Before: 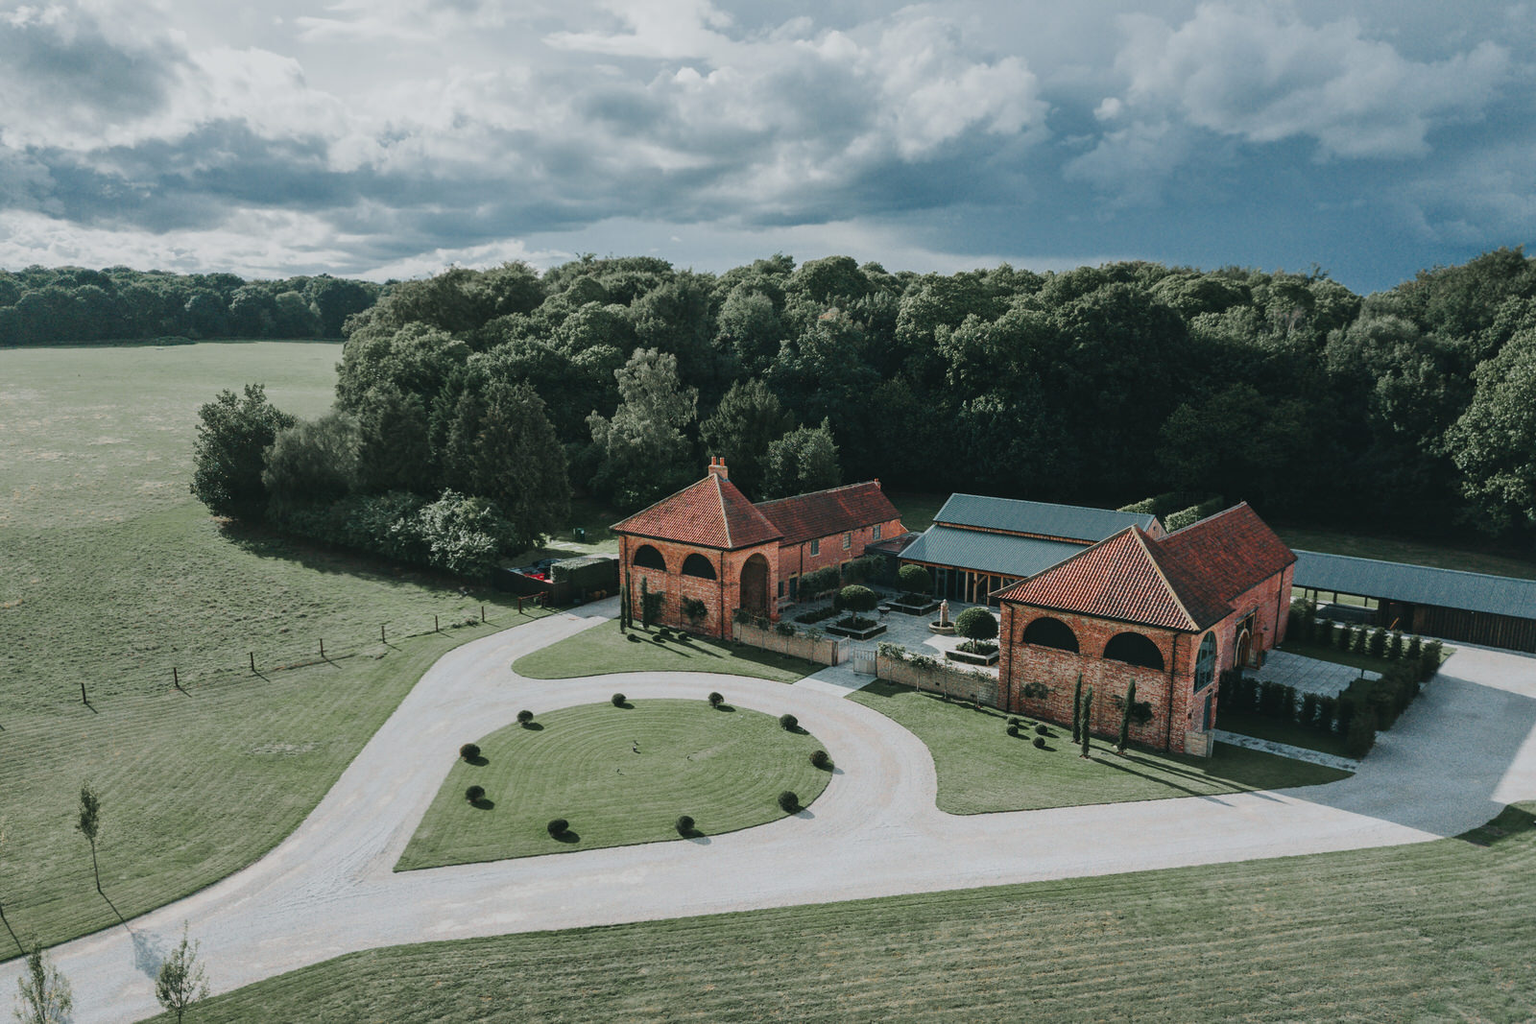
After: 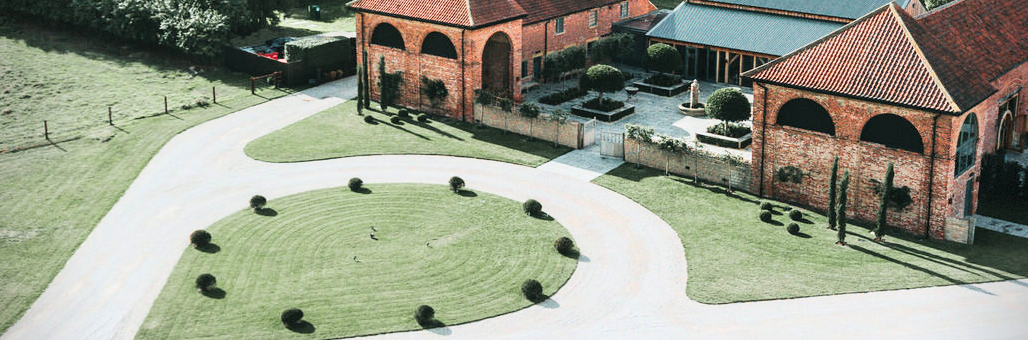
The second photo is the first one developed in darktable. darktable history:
vignetting: brightness -0.585, saturation -0.116, dithering 8-bit output
tone curve: curves: ch0 [(0, 0) (0.004, 0.001) (0.02, 0.008) (0.218, 0.218) (0.664, 0.774) (0.832, 0.914) (1, 1)]
crop: left 18.12%, top 51.129%, right 17.61%, bottom 16.916%
exposure: black level correction 0.001, exposure 0.499 EV, compensate highlight preservation false
